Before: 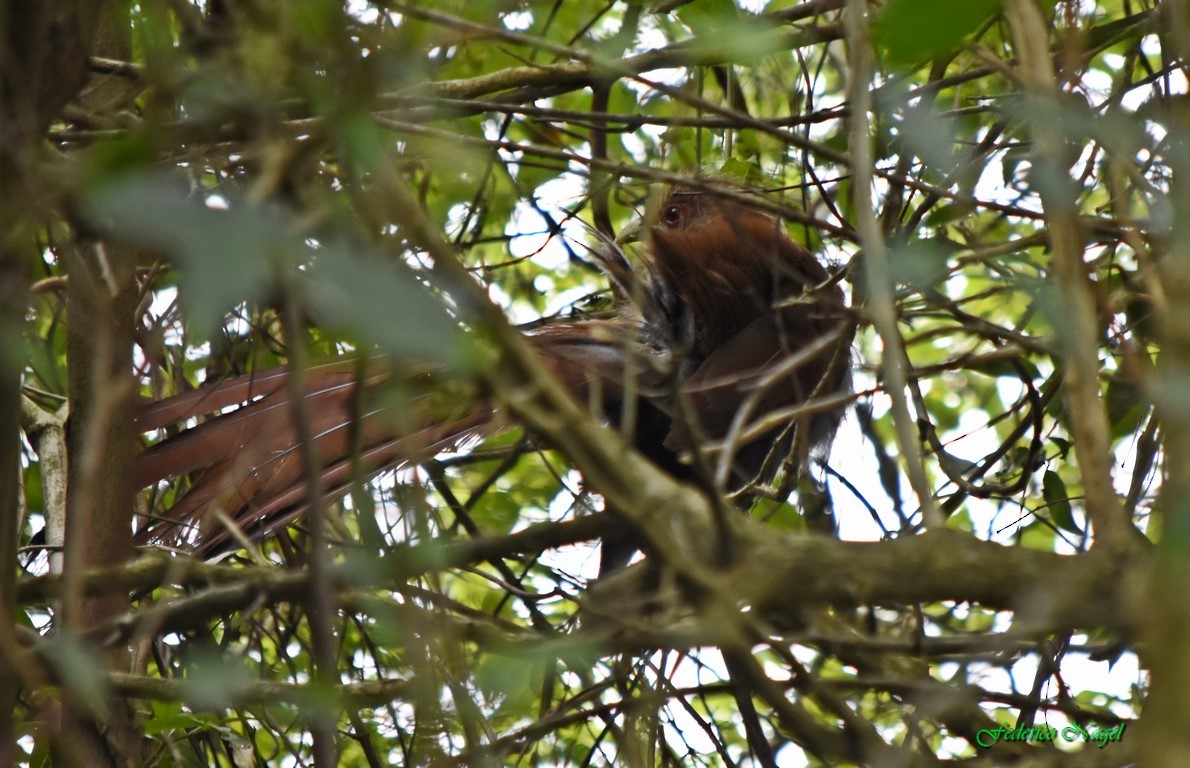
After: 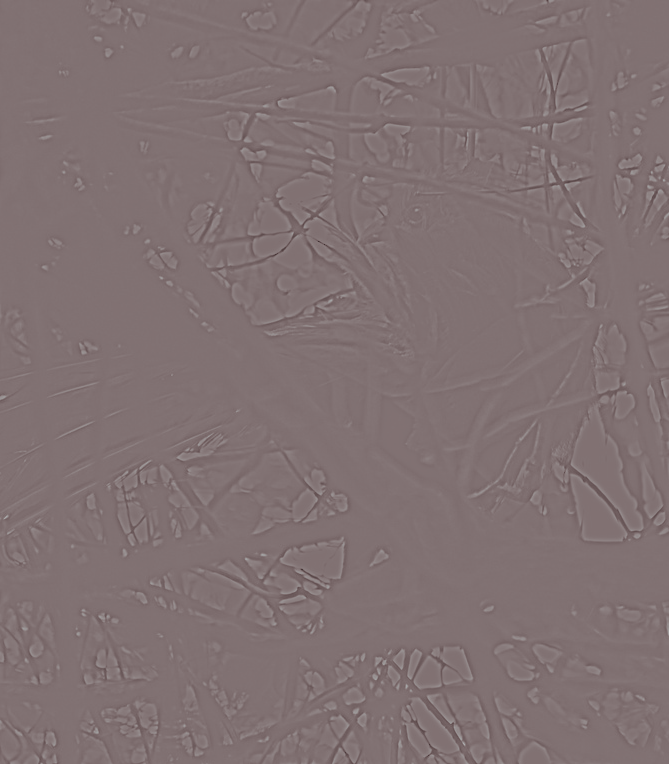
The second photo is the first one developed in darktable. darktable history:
split-toning: shadows › saturation 0.24, highlights › hue 54°, highlights › saturation 0.24
crop: left 21.674%, right 22.086%
highpass: sharpness 5.84%, contrast boost 8.44%
